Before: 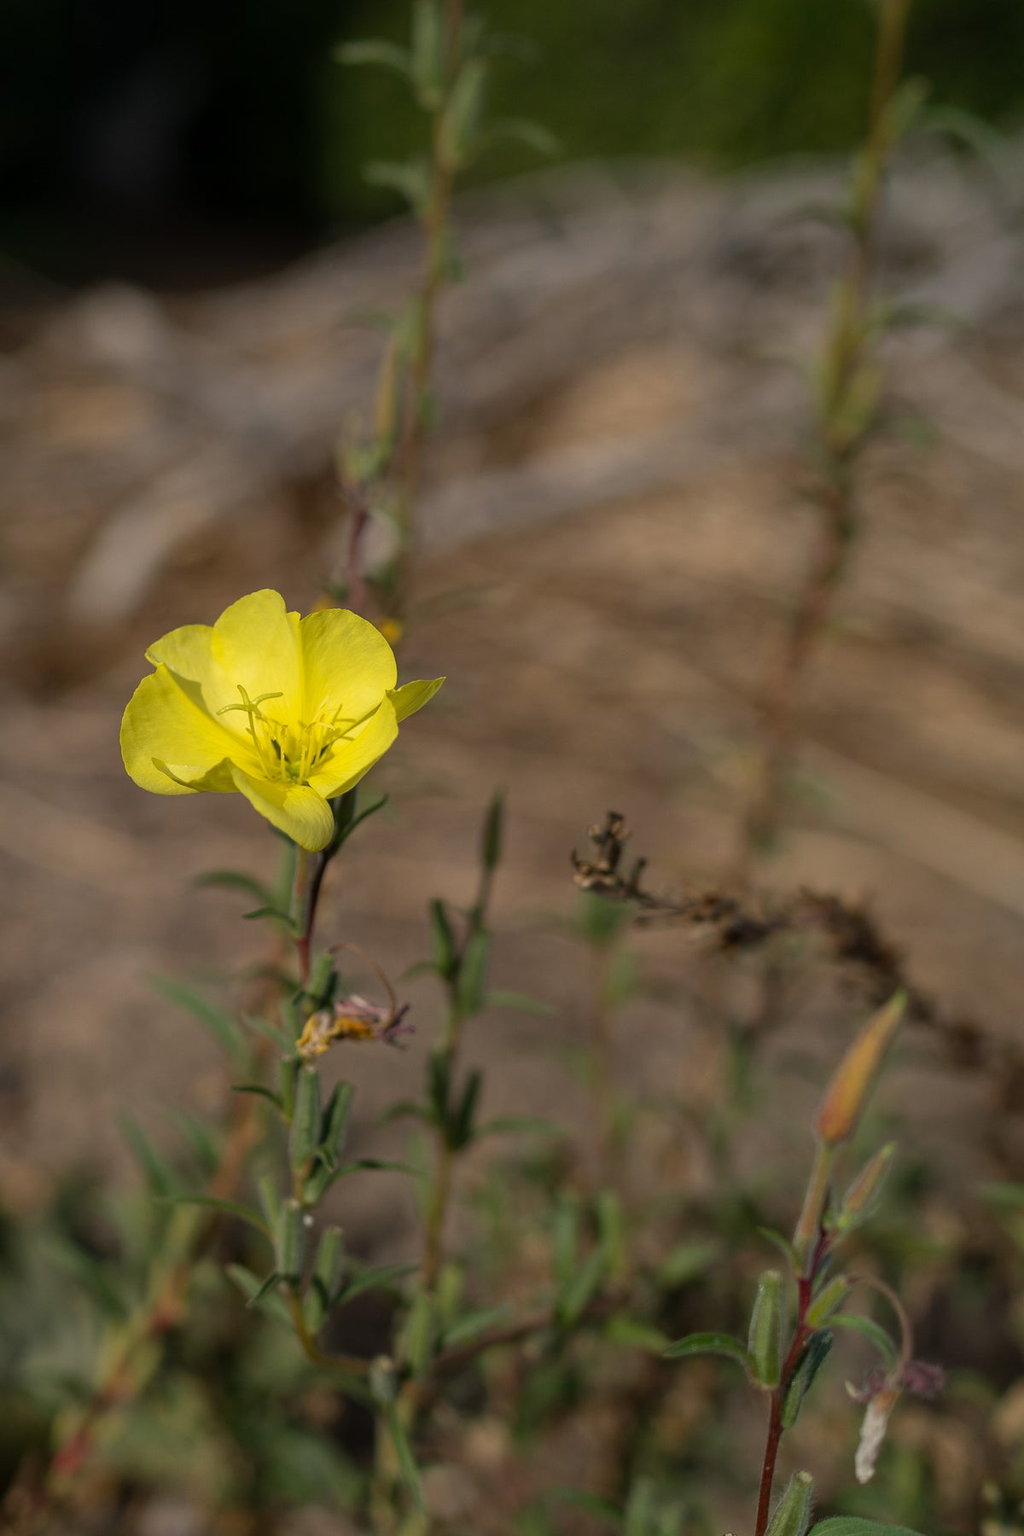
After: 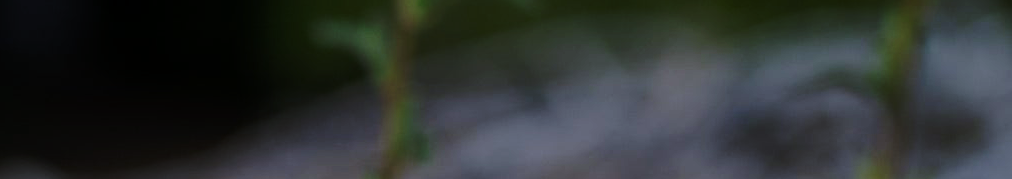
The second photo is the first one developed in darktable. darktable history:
crop and rotate: left 9.644%, top 9.491%, right 6.021%, bottom 80.509%
base curve: curves: ch0 [(0, 0) (0.073, 0.04) (0.157, 0.139) (0.492, 0.492) (0.758, 0.758) (1, 1)], preserve colors none
white balance: red 0.871, blue 1.249
